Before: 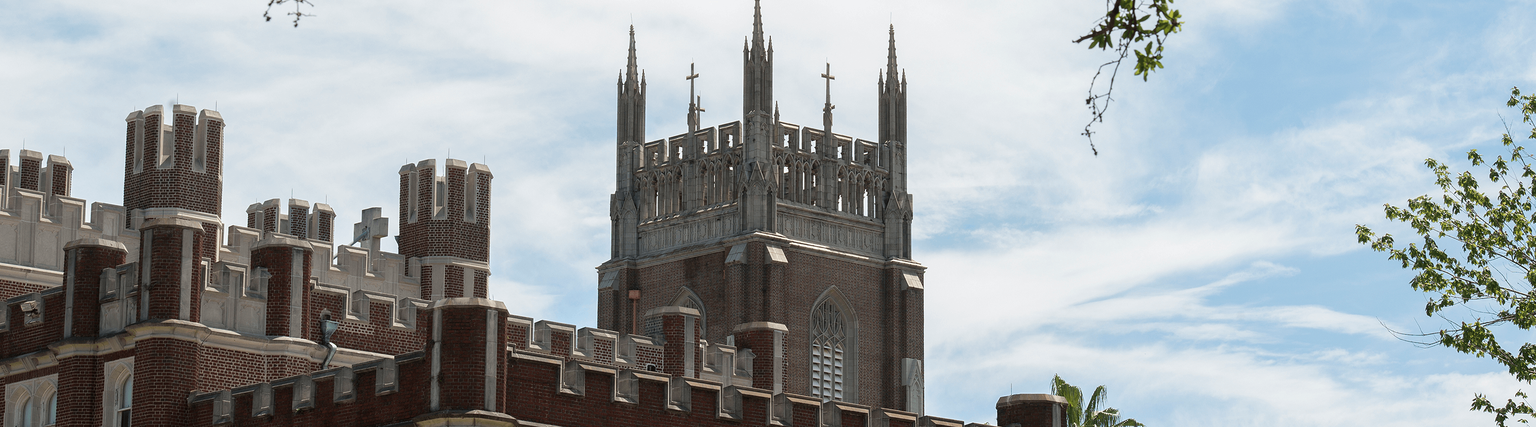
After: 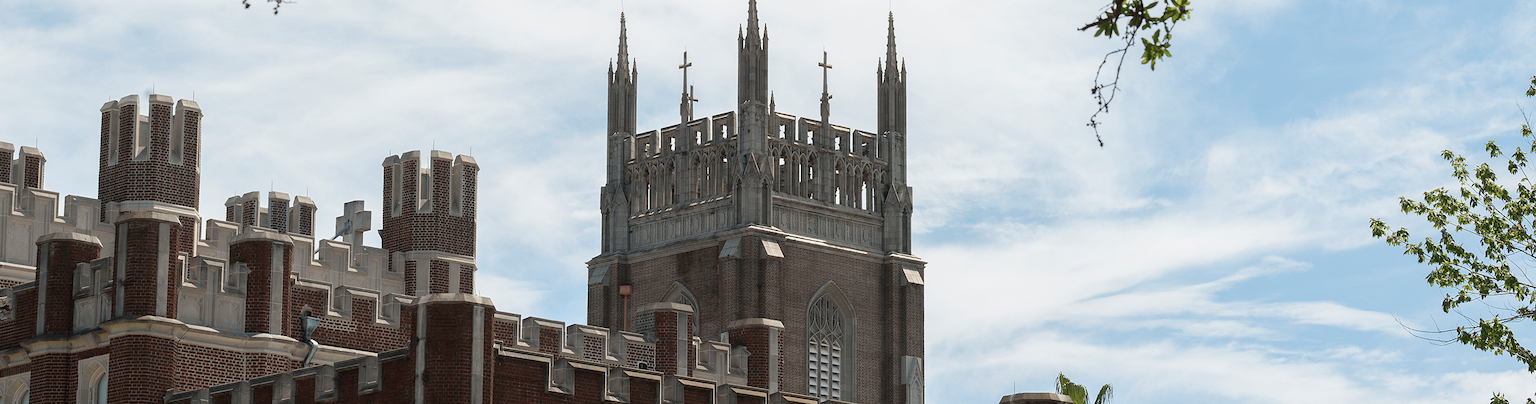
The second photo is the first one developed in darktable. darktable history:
crop: left 1.897%, top 3.221%, right 1.218%, bottom 4.829%
